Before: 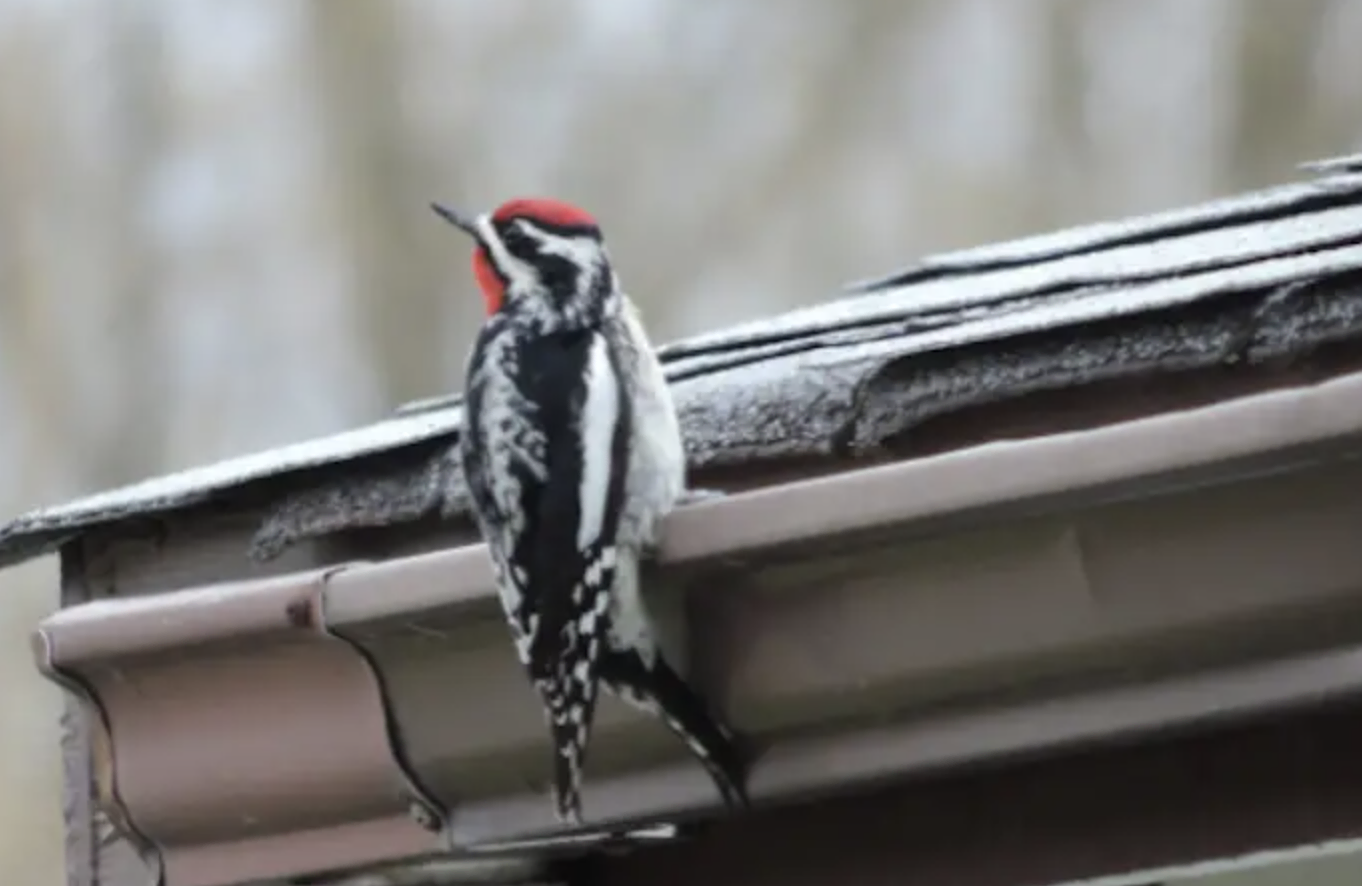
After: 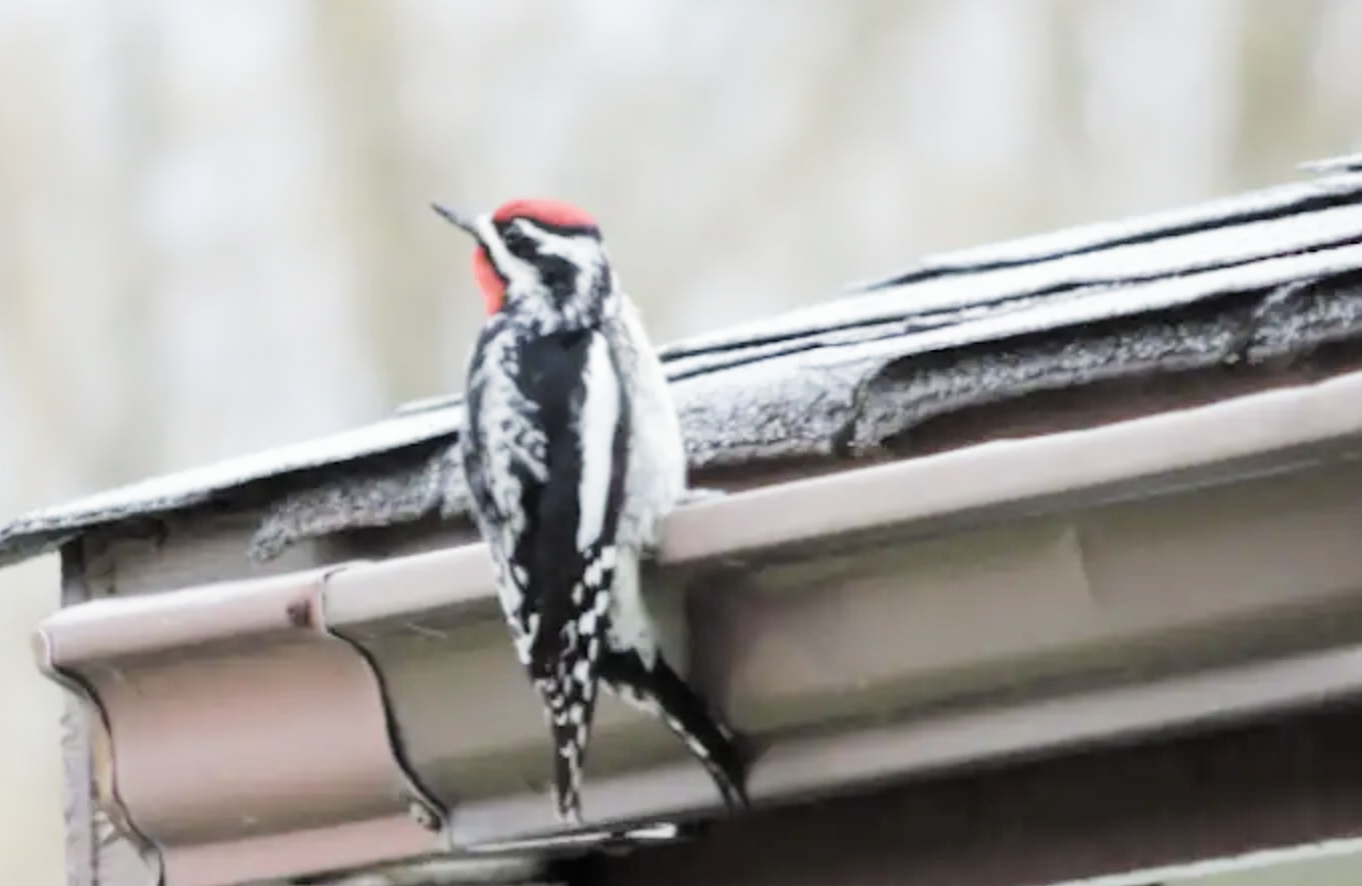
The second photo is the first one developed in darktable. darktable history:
exposure: black level correction 0.001, exposure 1.399 EV, compensate highlight preservation false
filmic rgb: black relative exposure -7.65 EV, white relative exposure 4.56 EV, hardness 3.61, color science v4 (2020)
levels: levels [0, 0.492, 0.984]
